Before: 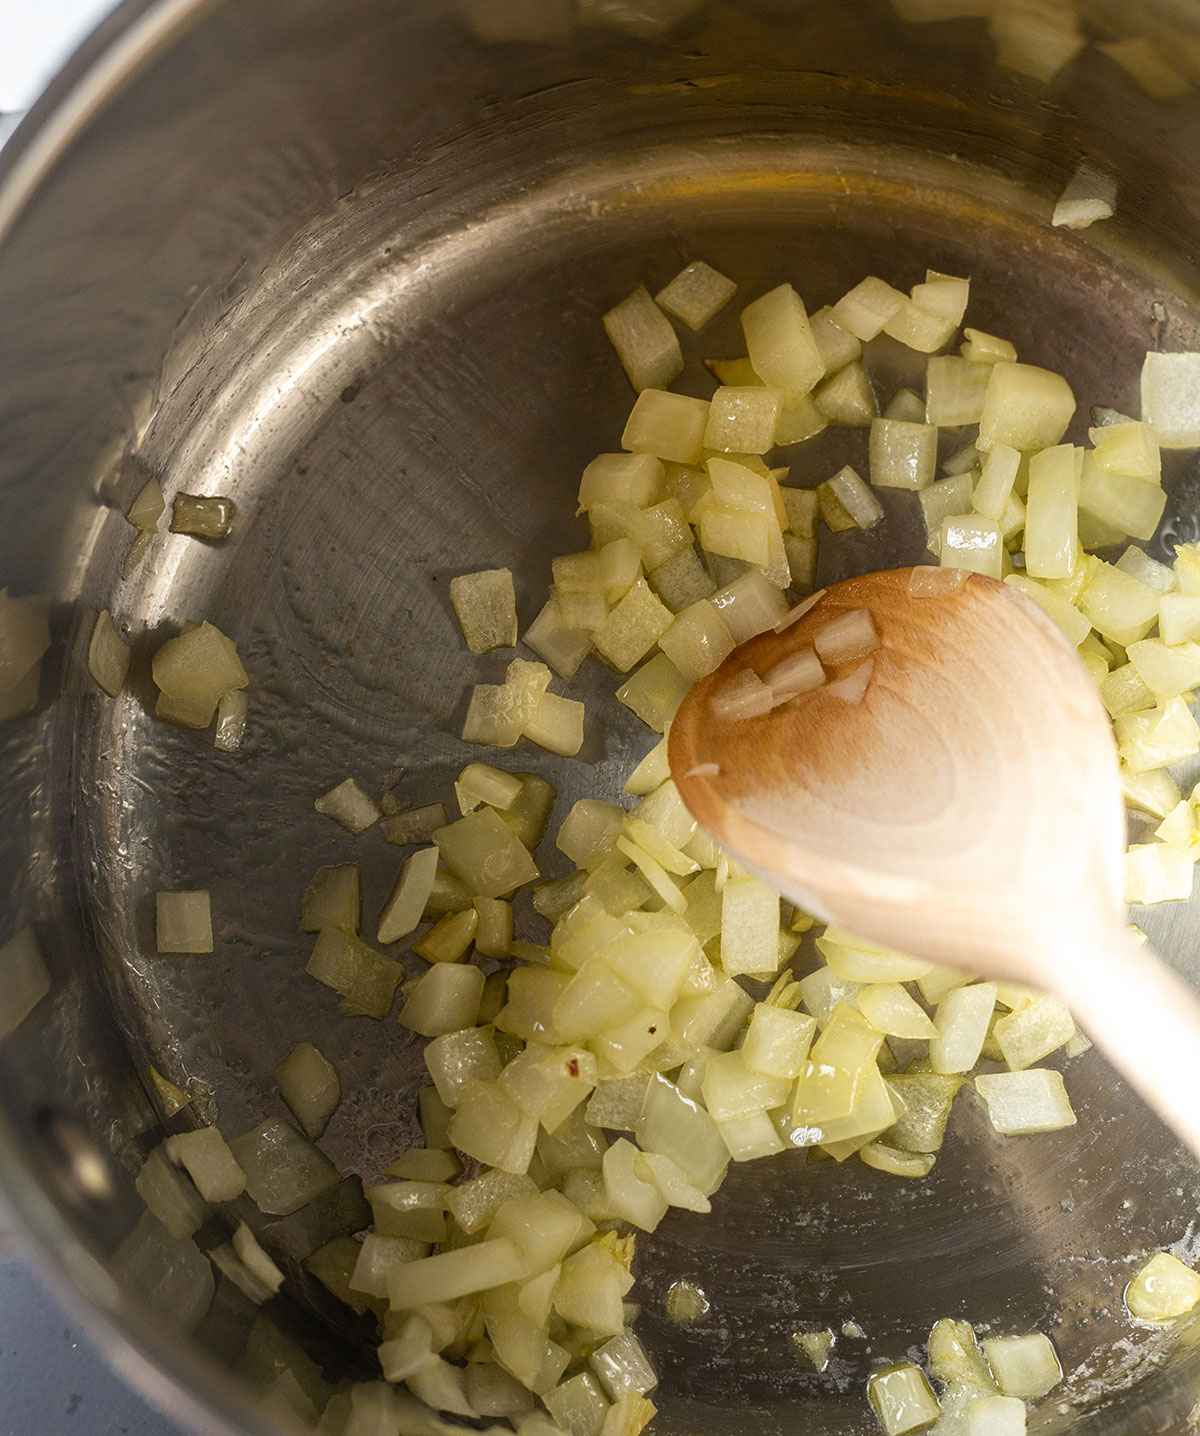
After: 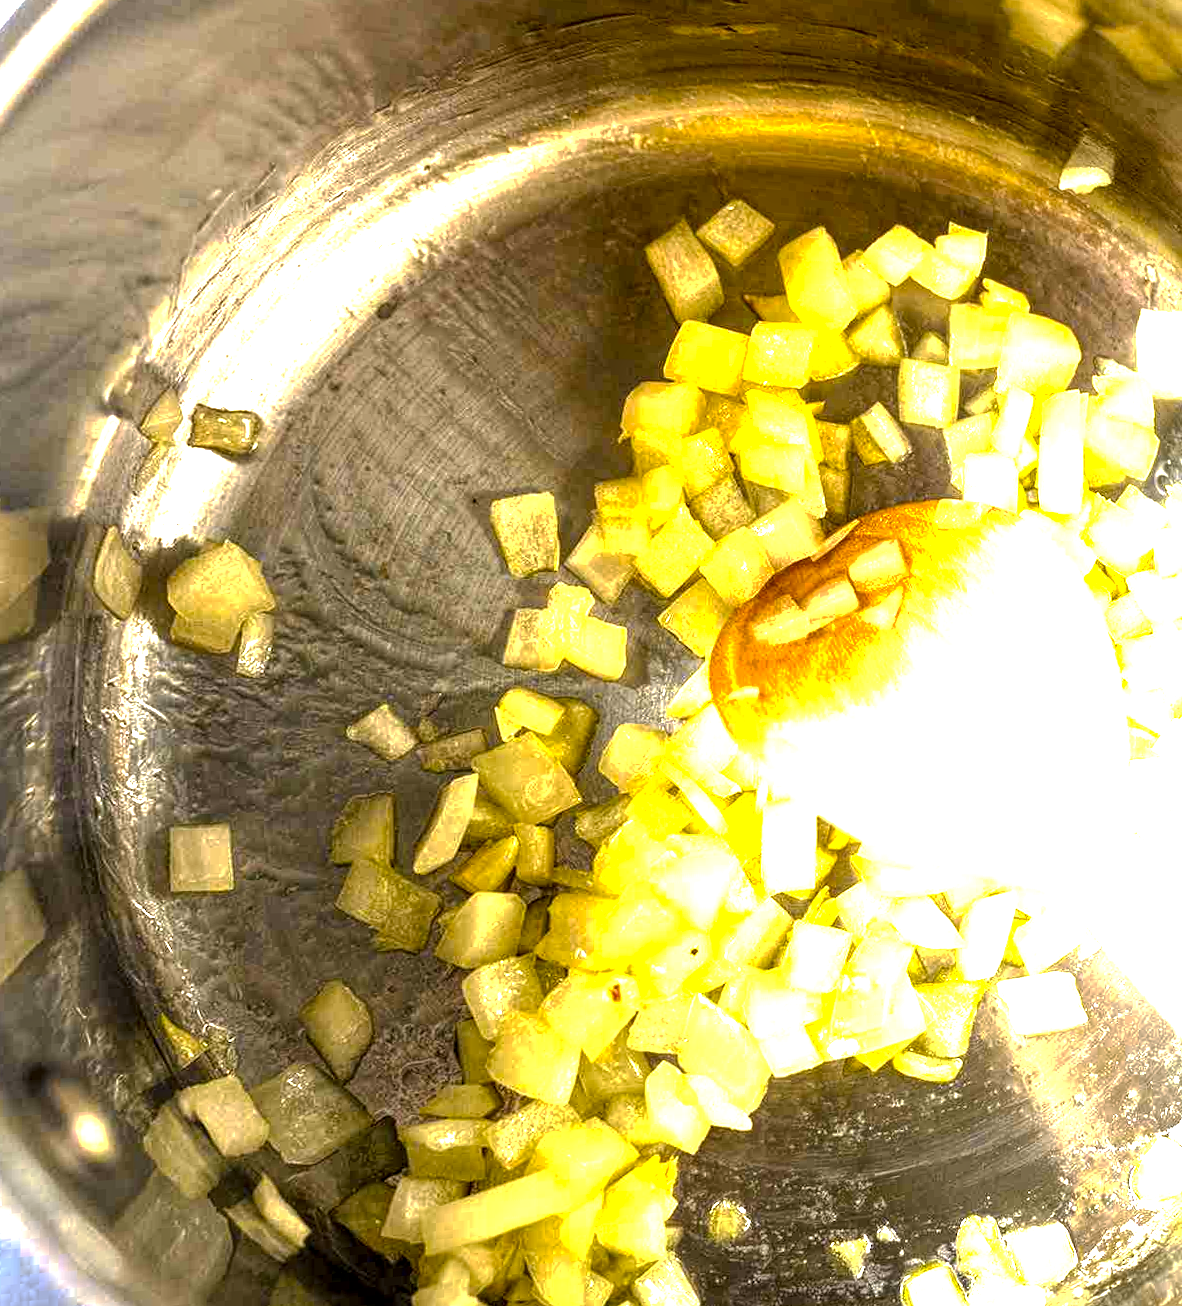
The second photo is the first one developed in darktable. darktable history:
local contrast: highlights 100%, shadows 100%, detail 200%, midtone range 0.2
levels: levels [0, 0.281, 0.562]
color contrast: green-magenta contrast 0.85, blue-yellow contrast 1.25, unbound 0
tone curve: curves: ch0 [(0, 0) (0.003, 0.003) (0.011, 0.011) (0.025, 0.024) (0.044, 0.043) (0.069, 0.068) (0.1, 0.097) (0.136, 0.133) (0.177, 0.173) (0.224, 0.219) (0.277, 0.271) (0.335, 0.327) (0.399, 0.39) (0.468, 0.457) (0.543, 0.582) (0.623, 0.655) (0.709, 0.734) (0.801, 0.817) (0.898, 0.906) (1, 1)], preserve colors none
rotate and perspective: rotation -0.013°, lens shift (vertical) -0.027, lens shift (horizontal) 0.178, crop left 0.016, crop right 0.989, crop top 0.082, crop bottom 0.918
